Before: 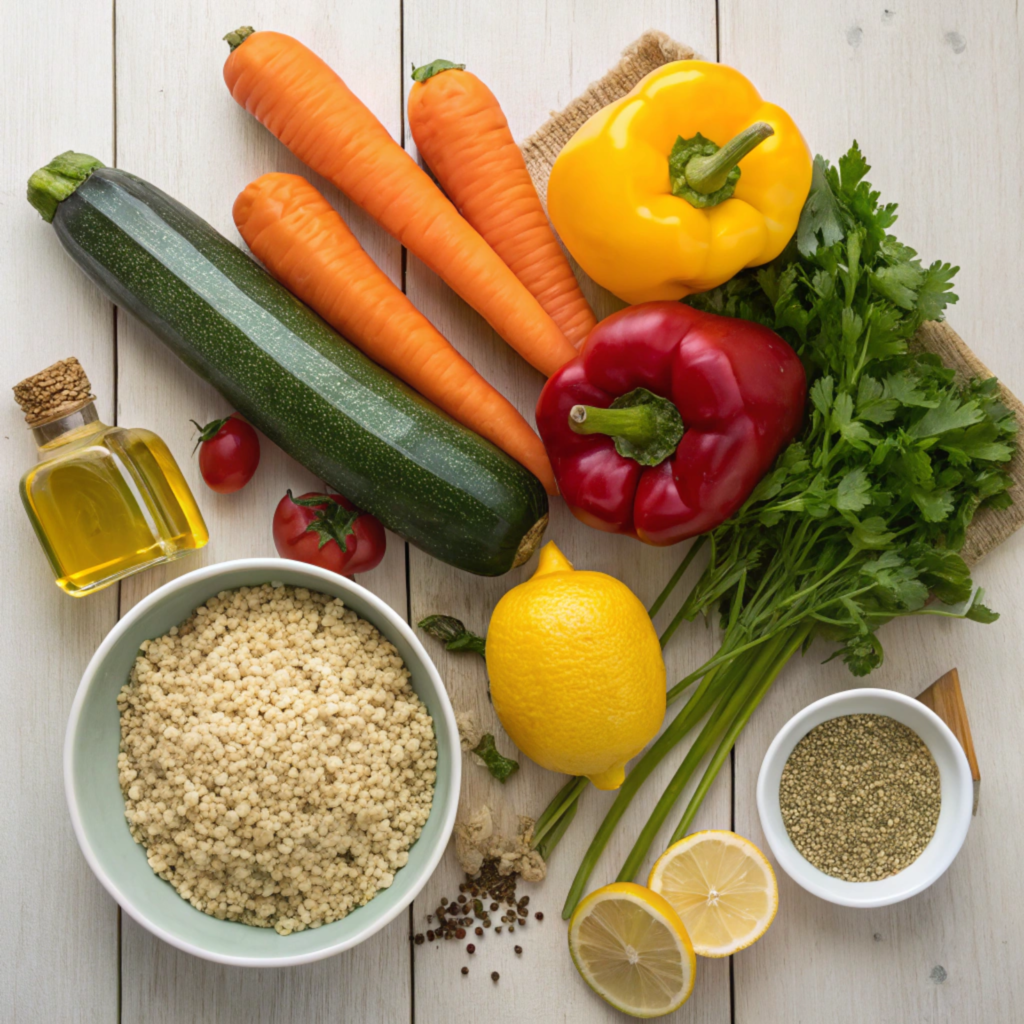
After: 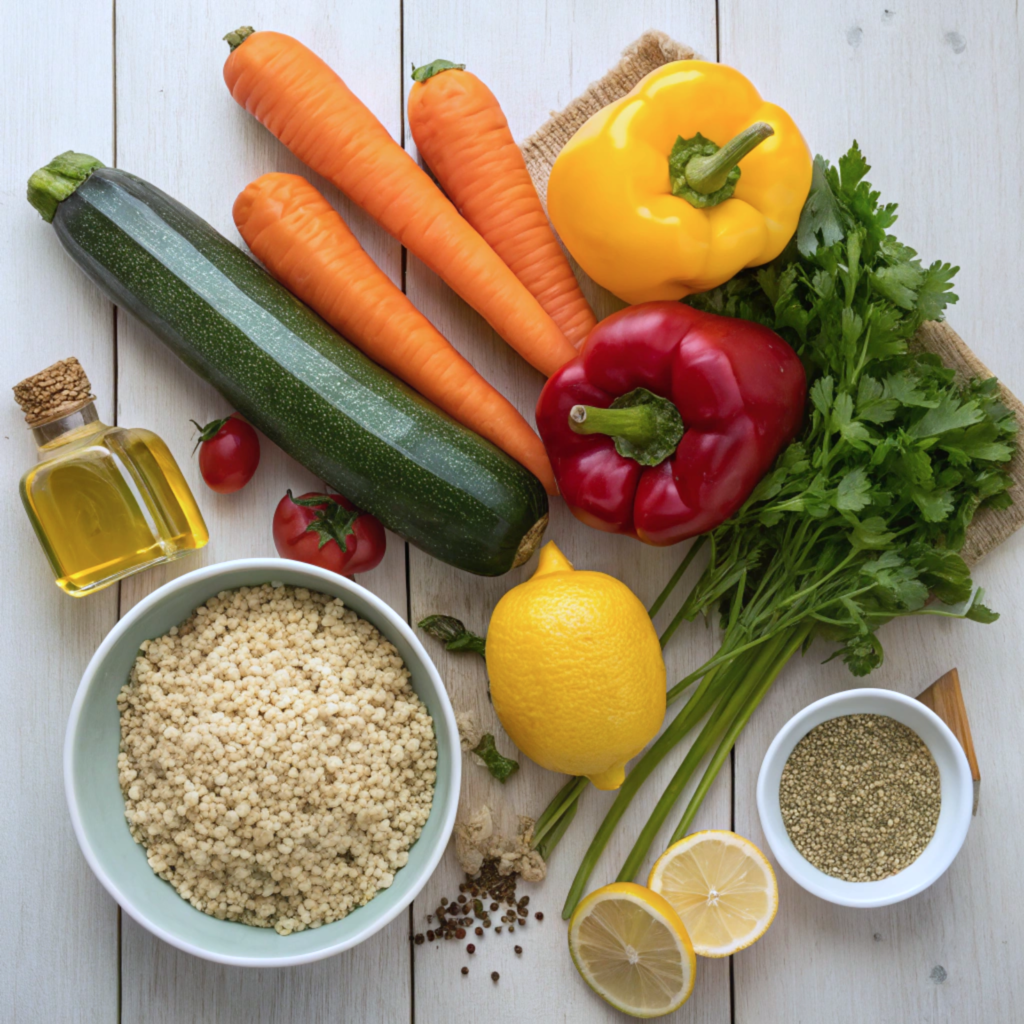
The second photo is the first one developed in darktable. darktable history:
color correction: highlights a* -0.772, highlights b* -8.92
white balance: red 0.986, blue 1.01
